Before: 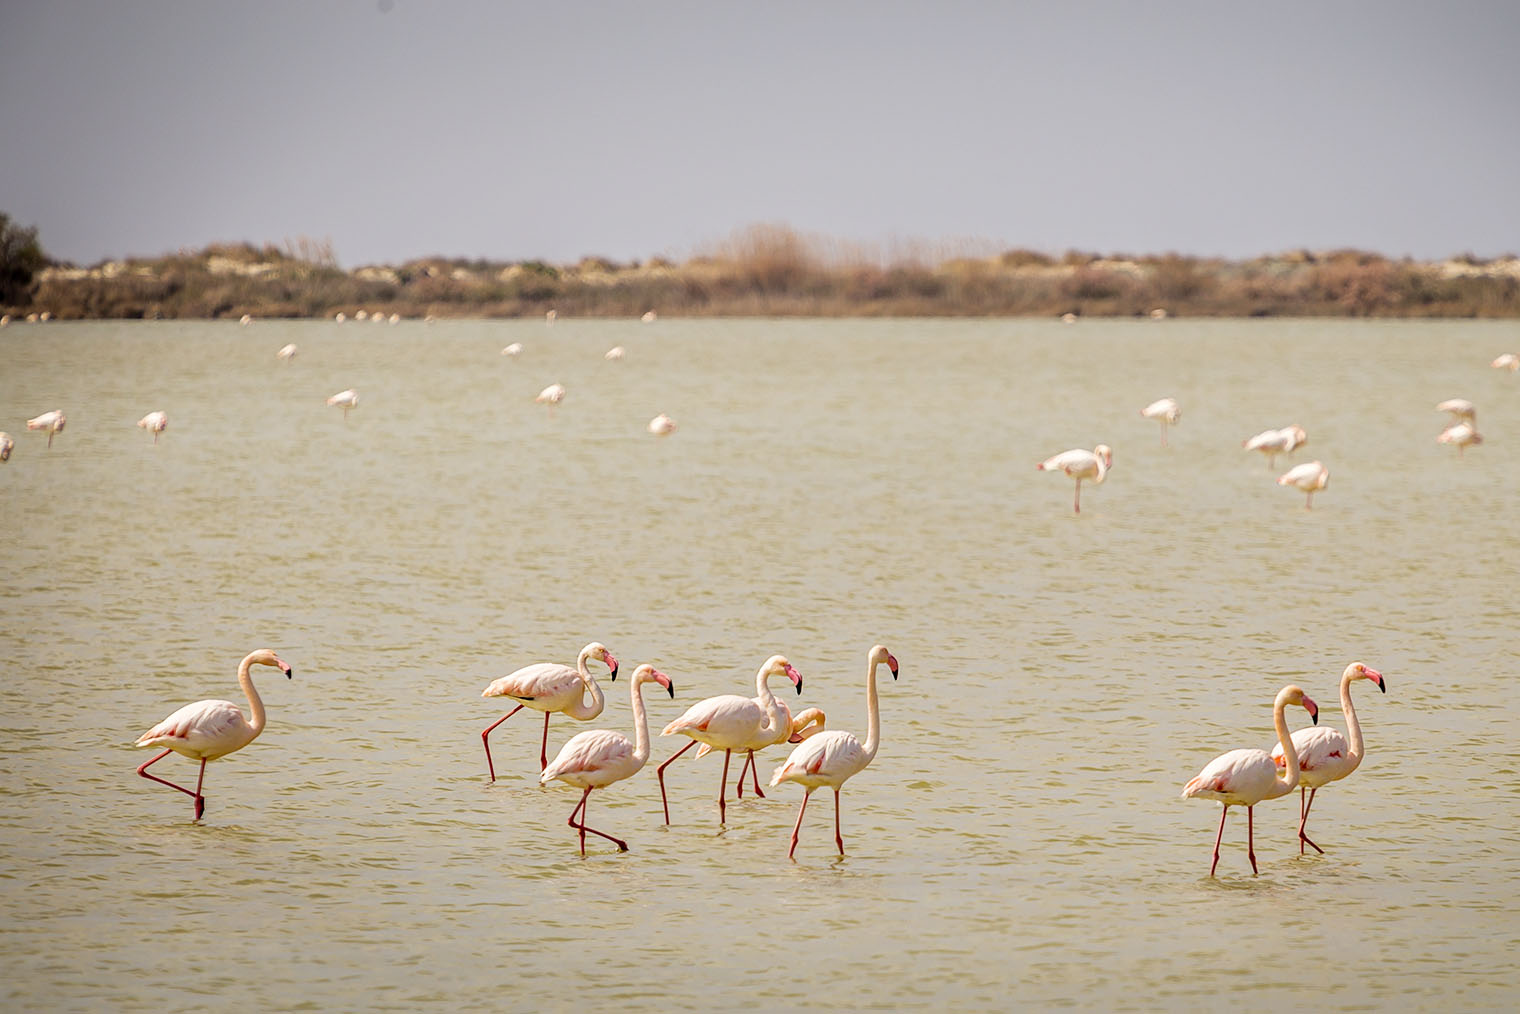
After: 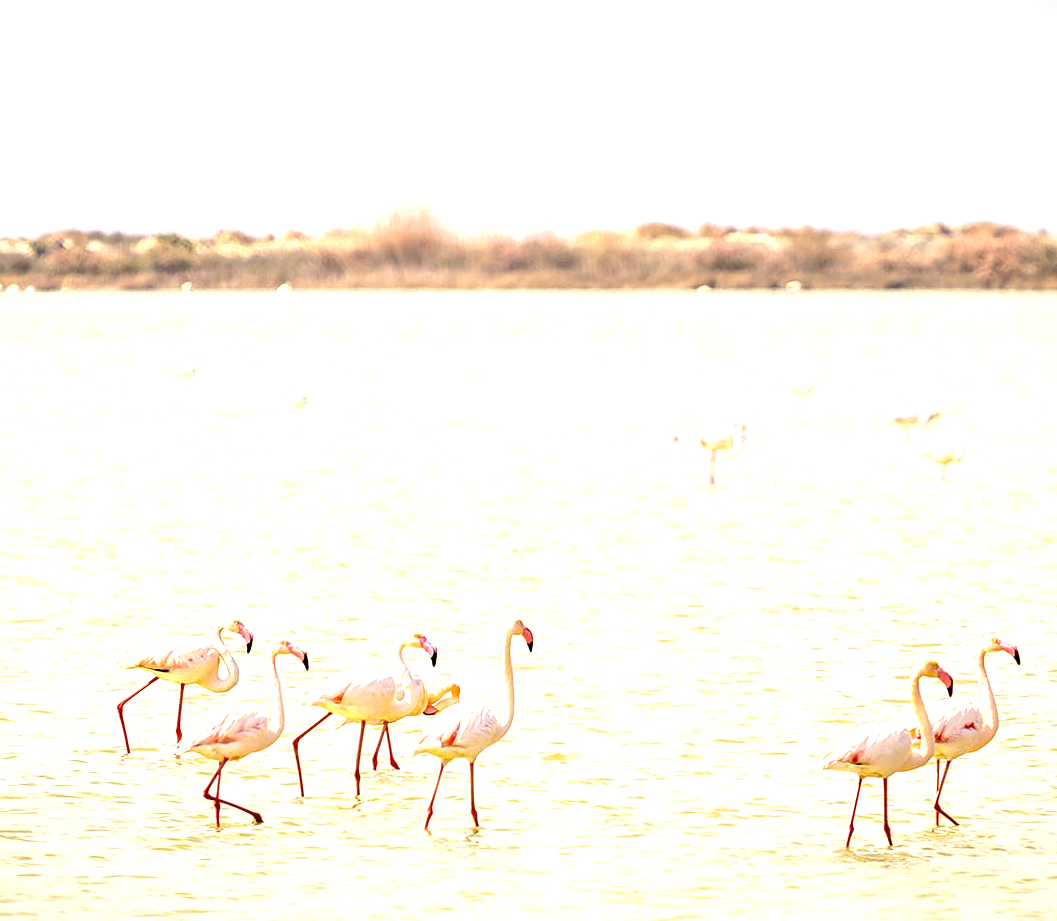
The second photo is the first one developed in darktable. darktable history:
exposure: black level correction 0, exposure 1.45 EV, compensate exposure bias true, compensate highlight preservation false
crop and rotate: left 24.034%, top 2.838%, right 6.406%, bottom 6.299%
